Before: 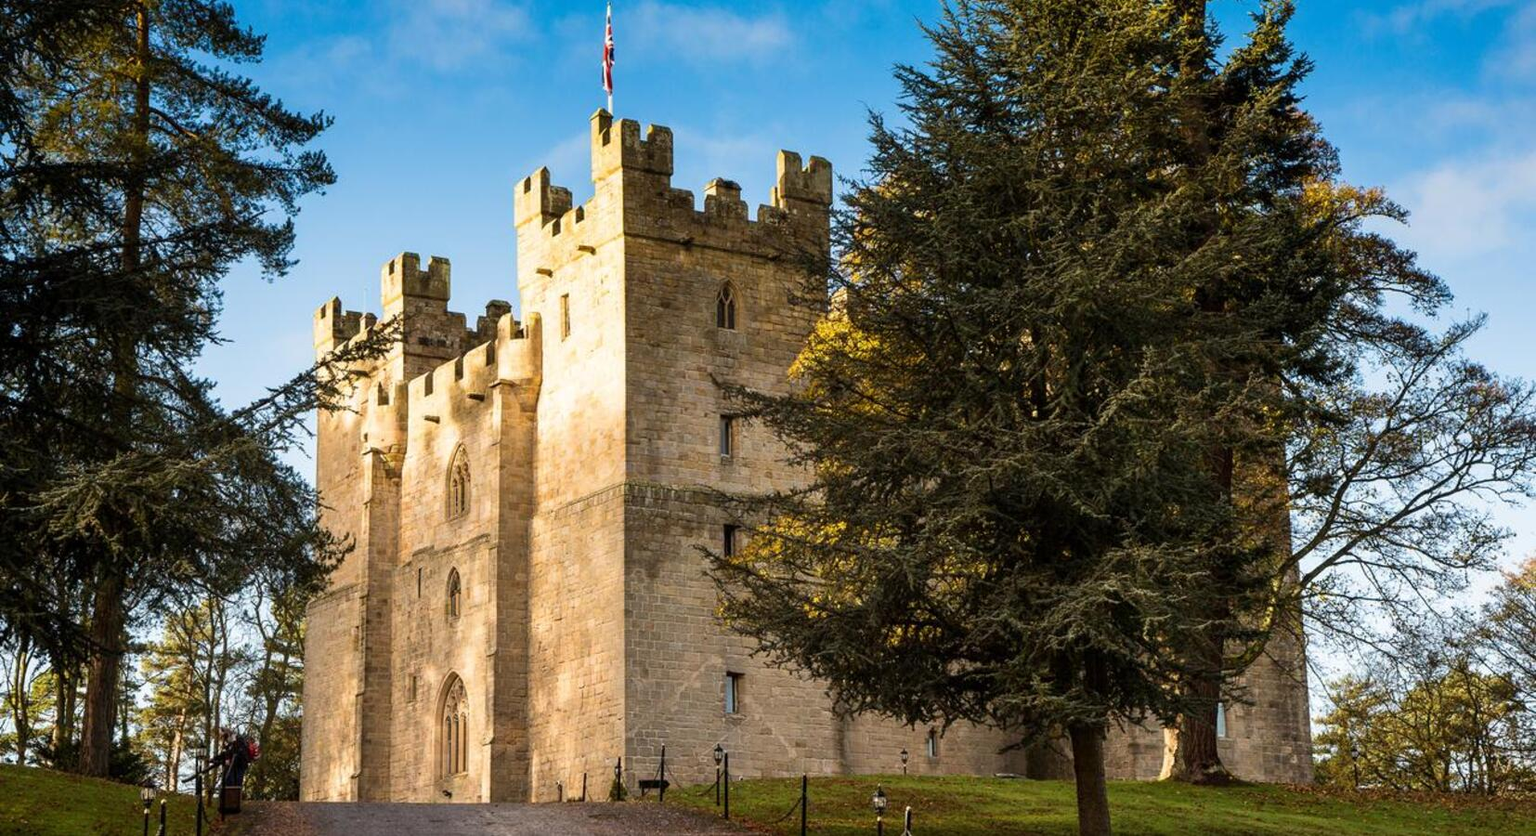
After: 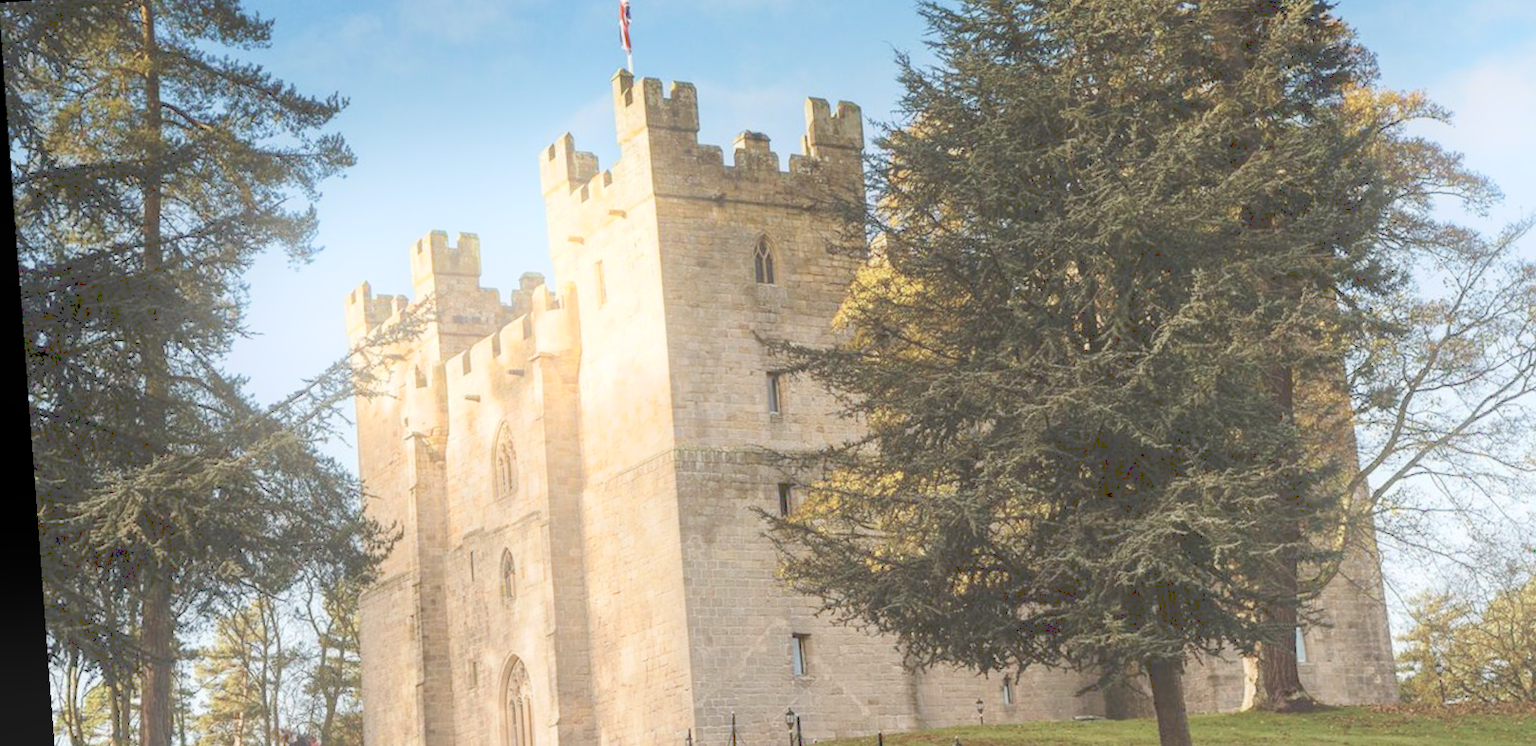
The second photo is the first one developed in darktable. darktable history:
tone curve: curves: ch0 [(0, 0) (0.003, 0.275) (0.011, 0.288) (0.025, 0.309) (0.044, 0.326) (0.069, 0.346) (0.1, 0.37) (0.136, 0.396) (0.177, 0.432) (0.224, 0.473) (0.277, 0.516) (0.335, 0.566) (0.399, 0.611) (0.468, 0.661) (0.543, 0.711) (0.623, 0.761) (0.709, 0.817) (0.801, 0.867) (0.898, 0.911) (1, 1)], preserve colors none
crop and rotate: angle 0.03°, top 11.643%, right 5.651%, bottom 11.189%
rotate and perspective: rotation -4.25°, automatic cropping off
bloom: size 16%, threshold 98%, strength 20%
